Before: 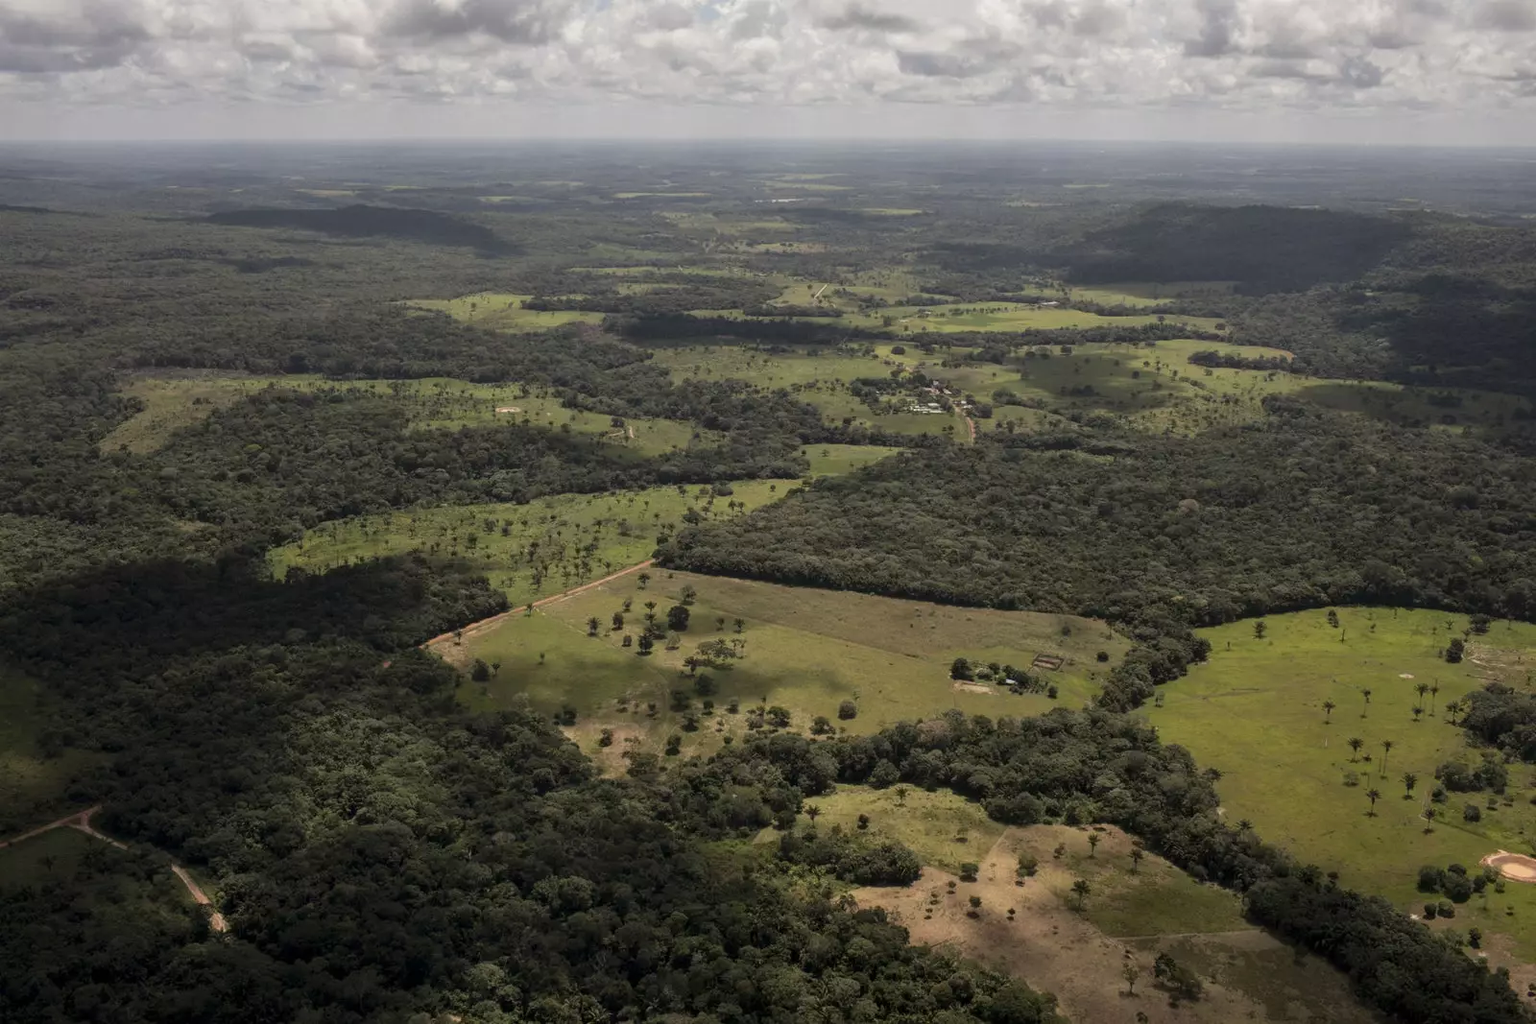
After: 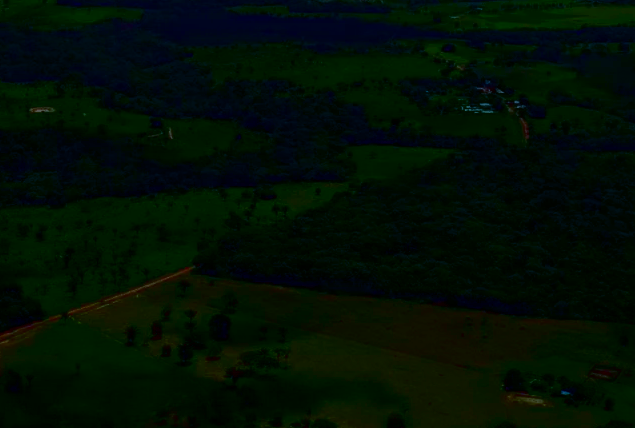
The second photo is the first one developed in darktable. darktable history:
crop: left 30.473%, top 29.742%, right 29.823%, bottom 30.105%
exposure: black level correction 0, exposure 1.097 EV, compensate highlight preservation false
tone equalizer: -8 EV -1.96 EV, -7 EV -1.97 EV, -6 EV -1.97 EV, -5 EV -1.98 EV, -4 EV -1.96 EV, -3 EV -1.98 EV, -2 EV -1.98 EV, -1 EV -1.6 EV, +0 EV -1.99 EV, edges refinement/feathering 500, mask exposure compensation -1.57 EV, preserve details no
contrast brightness saturation: brightness -0.998, saturation 0.984
color calibration: output R [0.948, 0.091, -0.04, 0], output G [-0.3, 1.384, -0.085, 0], output B [-0.108, 0.061, 1.08, 0], illuminant as shot in camera, x 0.379, y 0.381, temperature 4096.13 K, saturation algorithm version 1 (2020)
